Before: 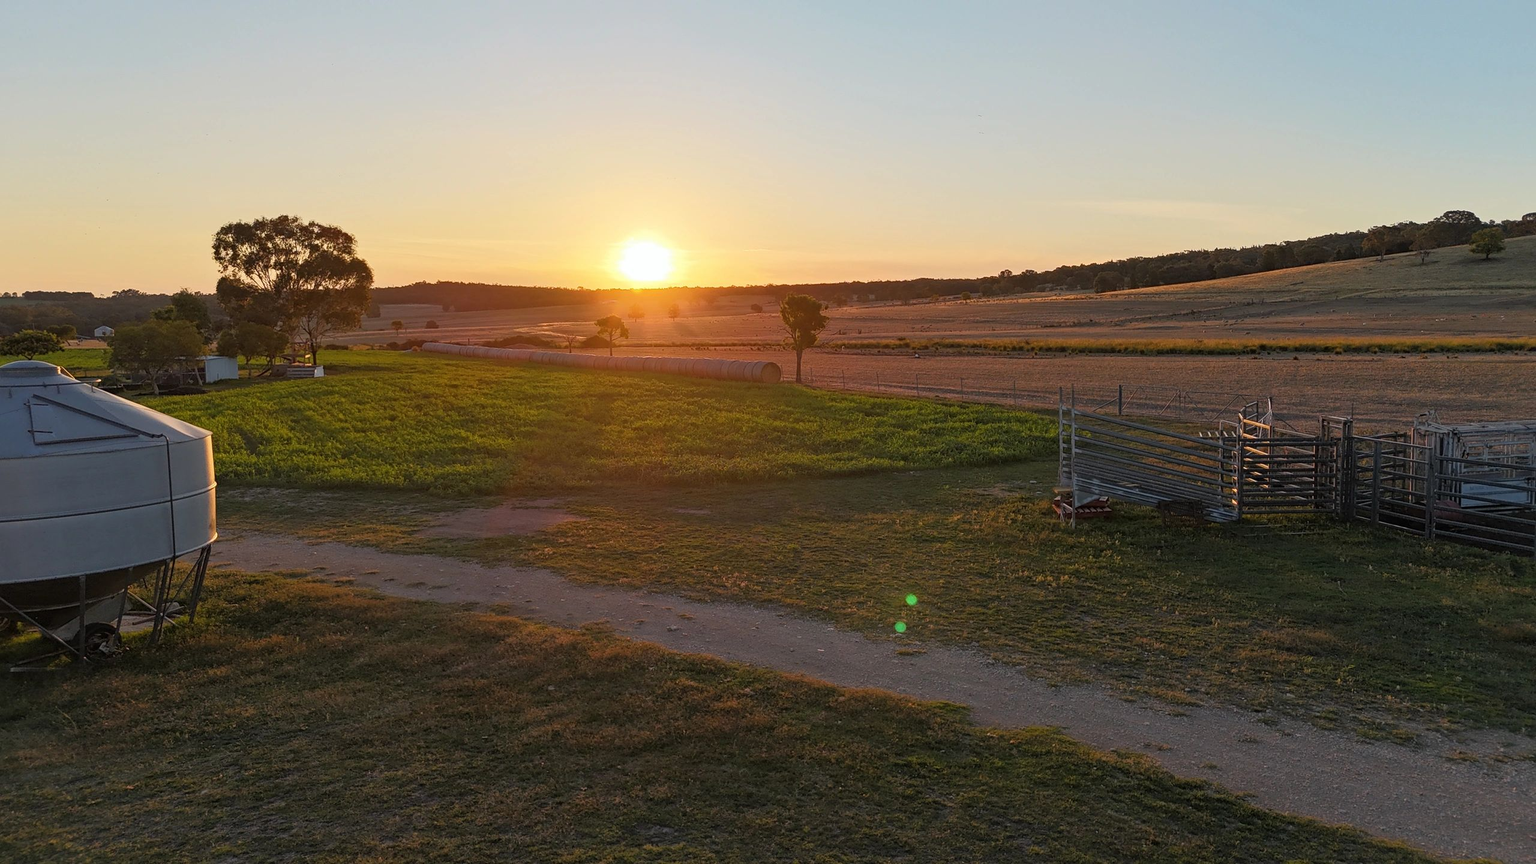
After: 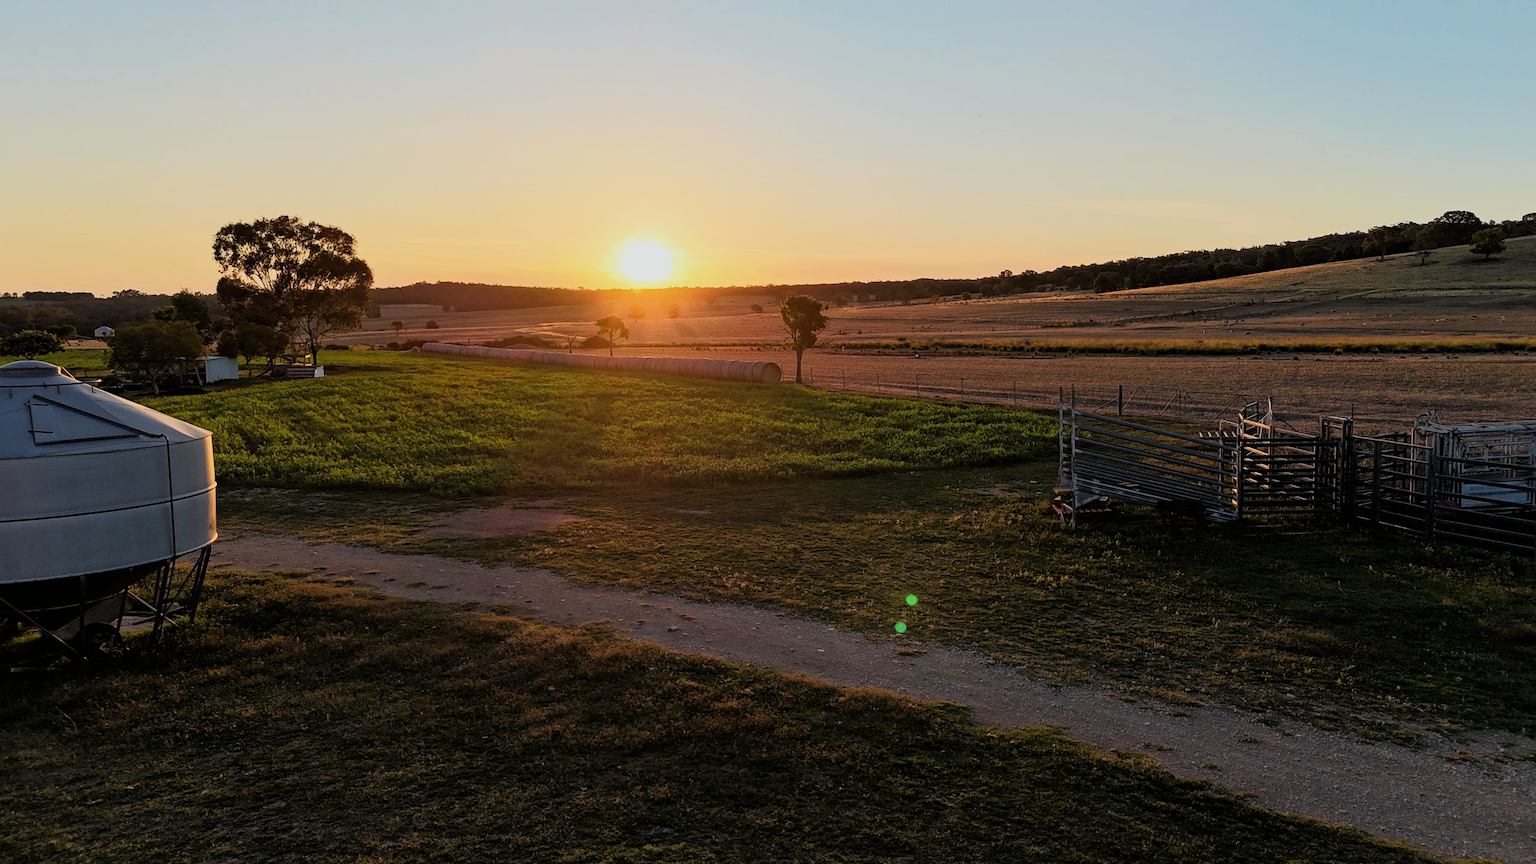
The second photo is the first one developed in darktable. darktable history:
velvia: on, module defaults
filmic rgb: black relative exposure -7.5 EV, white relative exposure 5 EV, threshold 2.98 EV, hardness 3.33, contrast 1.299, enable highlight reconstruction true
